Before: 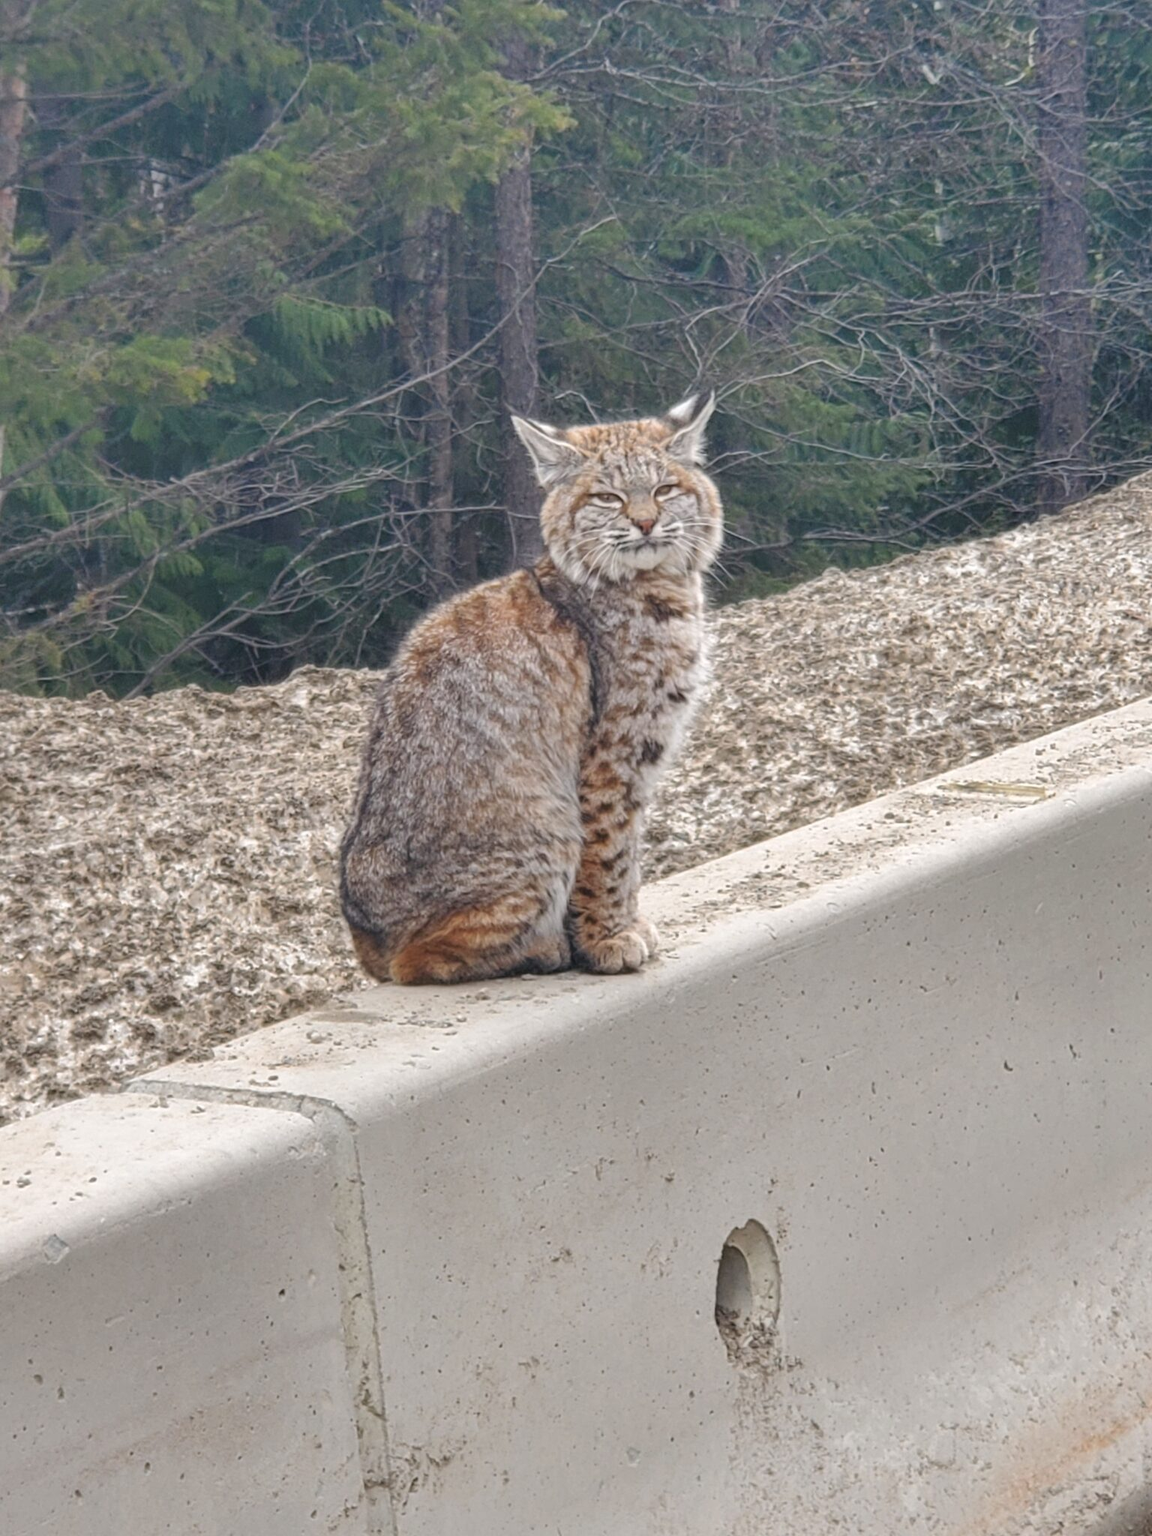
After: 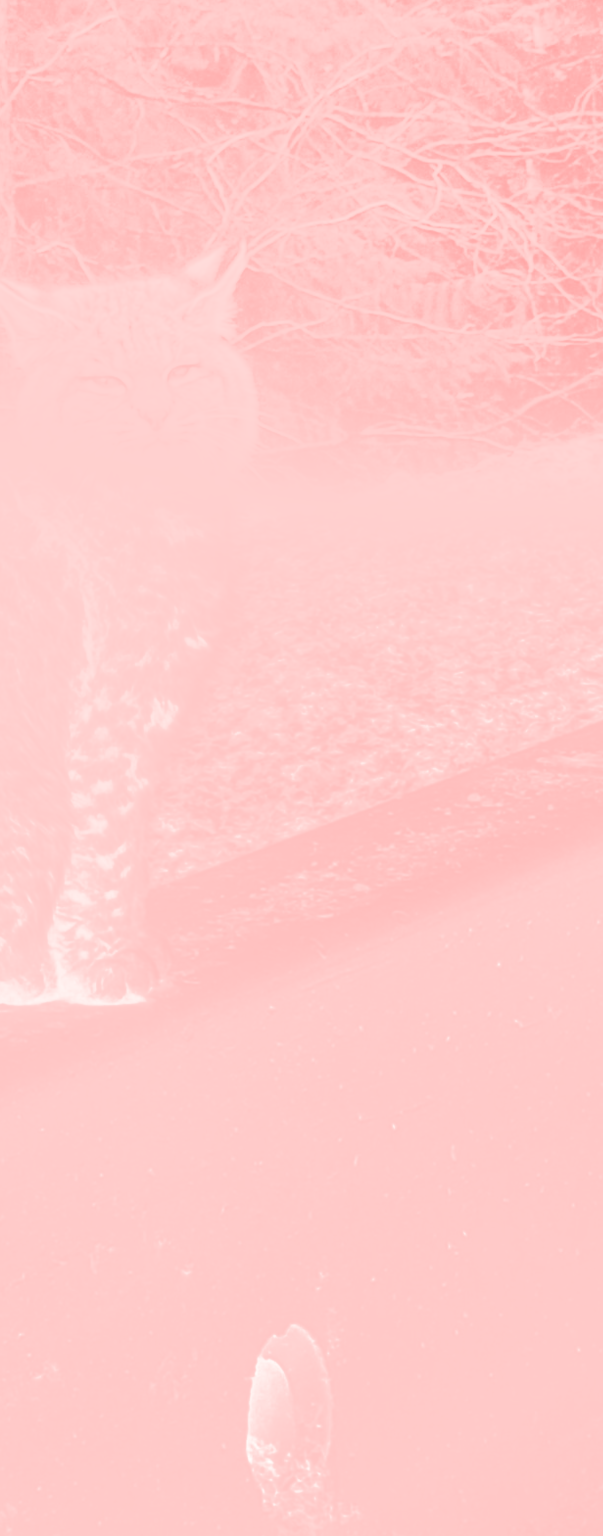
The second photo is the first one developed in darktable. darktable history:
crop: left 45.721%, top 13.393%, right 14.118%, bottom 10.01%
bloom: size 38%, threshold 95%, strength 30%
tone equalizer: -8 EV -1.08 EV, -7 EV -1.01 EV, -6 EV -0.867 EV, -5 EV -0.578 EV, -3 EV 0.578 EV, -2 EV 0.867 EV, -1 EV 1.01 EV, +0 EV 1.08 EV, edges refinement/feathering 500, mask exposure compensation -1.57 EV, preserve details no
base curve: curves: ch0 [(0, 0) (0.257, 0.25) (0.482, 0.586) (0.757, 0.871) (1, 1)]
colorize: saturation 51%, source mix 50.67%, lightness 50.67%
exposure: black level correction 0, exposure 1.2 EV, compensate exposure bias true, compensate highlight preservation false
